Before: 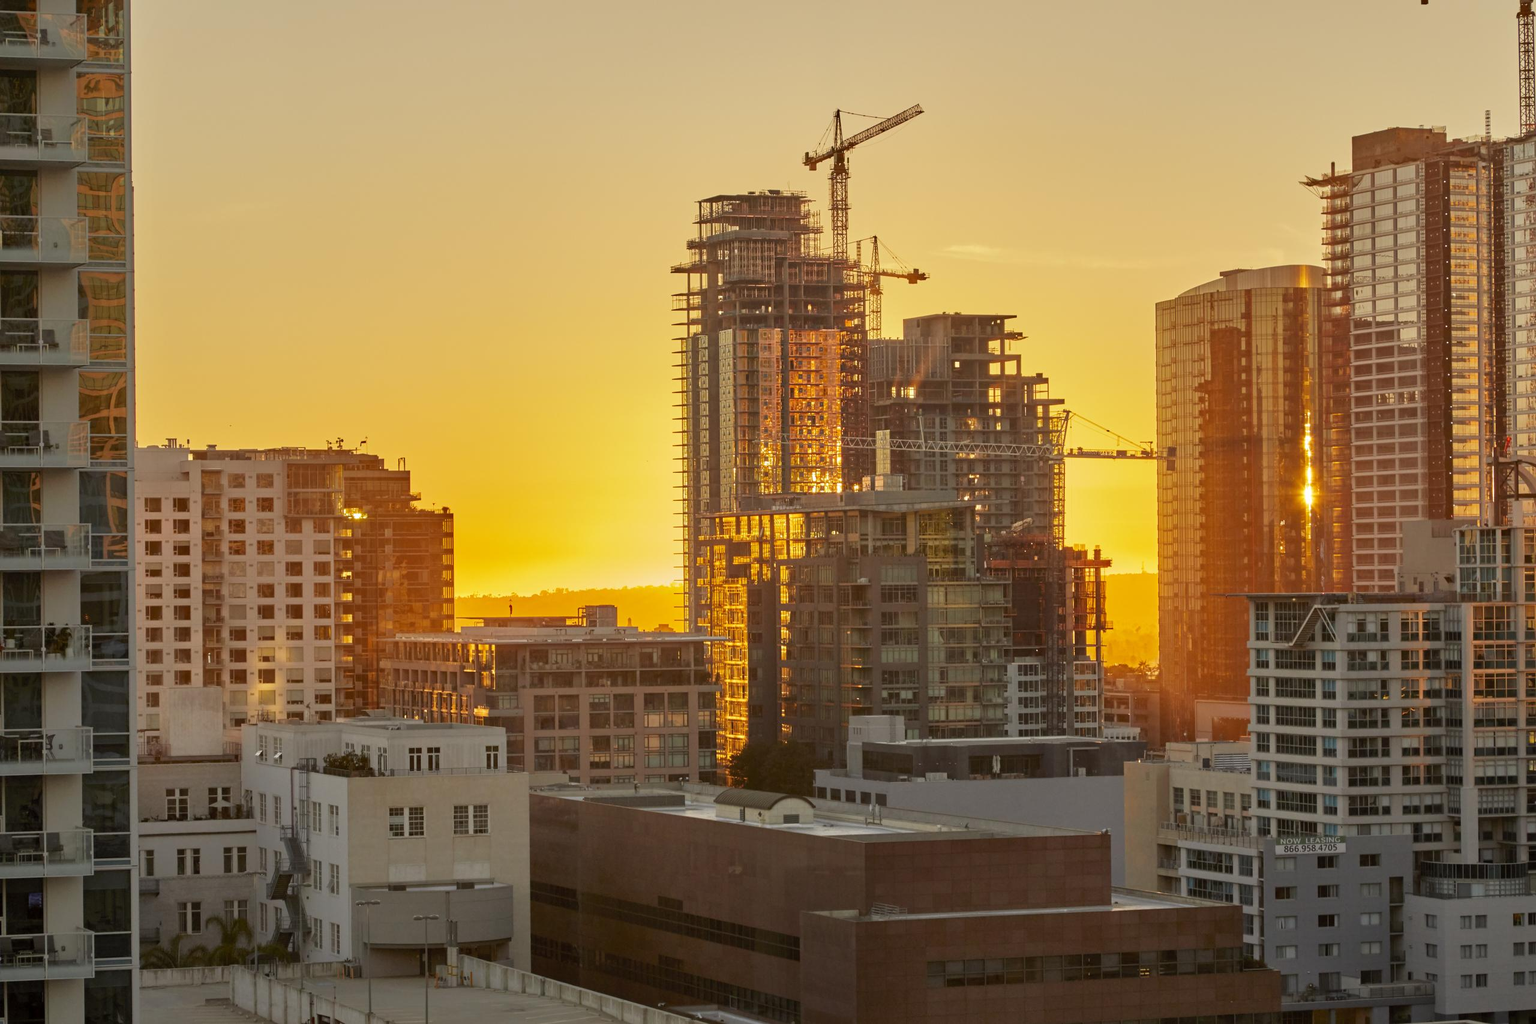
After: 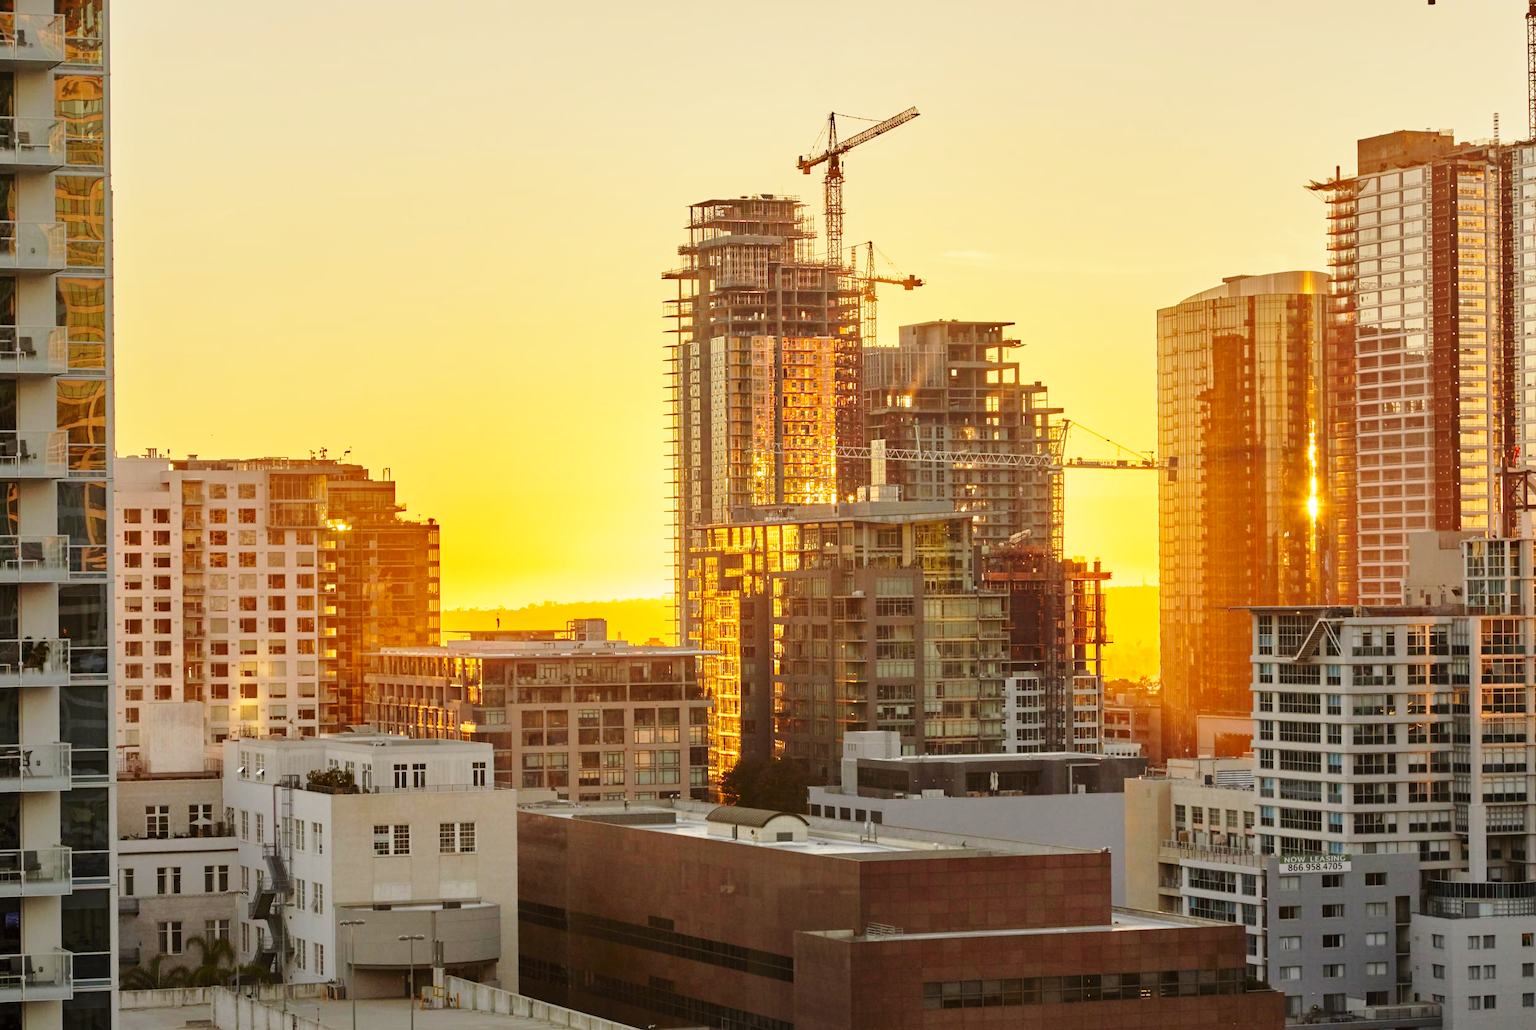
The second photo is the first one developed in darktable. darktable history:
base curve: curves: ch0 [(0, 0) (0.028, 0.03) (0.121, 0.232) (0.46, 0.748) (0.859, 0.968) (1, 1)], preserve colors none
crop and rotate: left 1.55%, right 0.558%, bottom 1.506%
